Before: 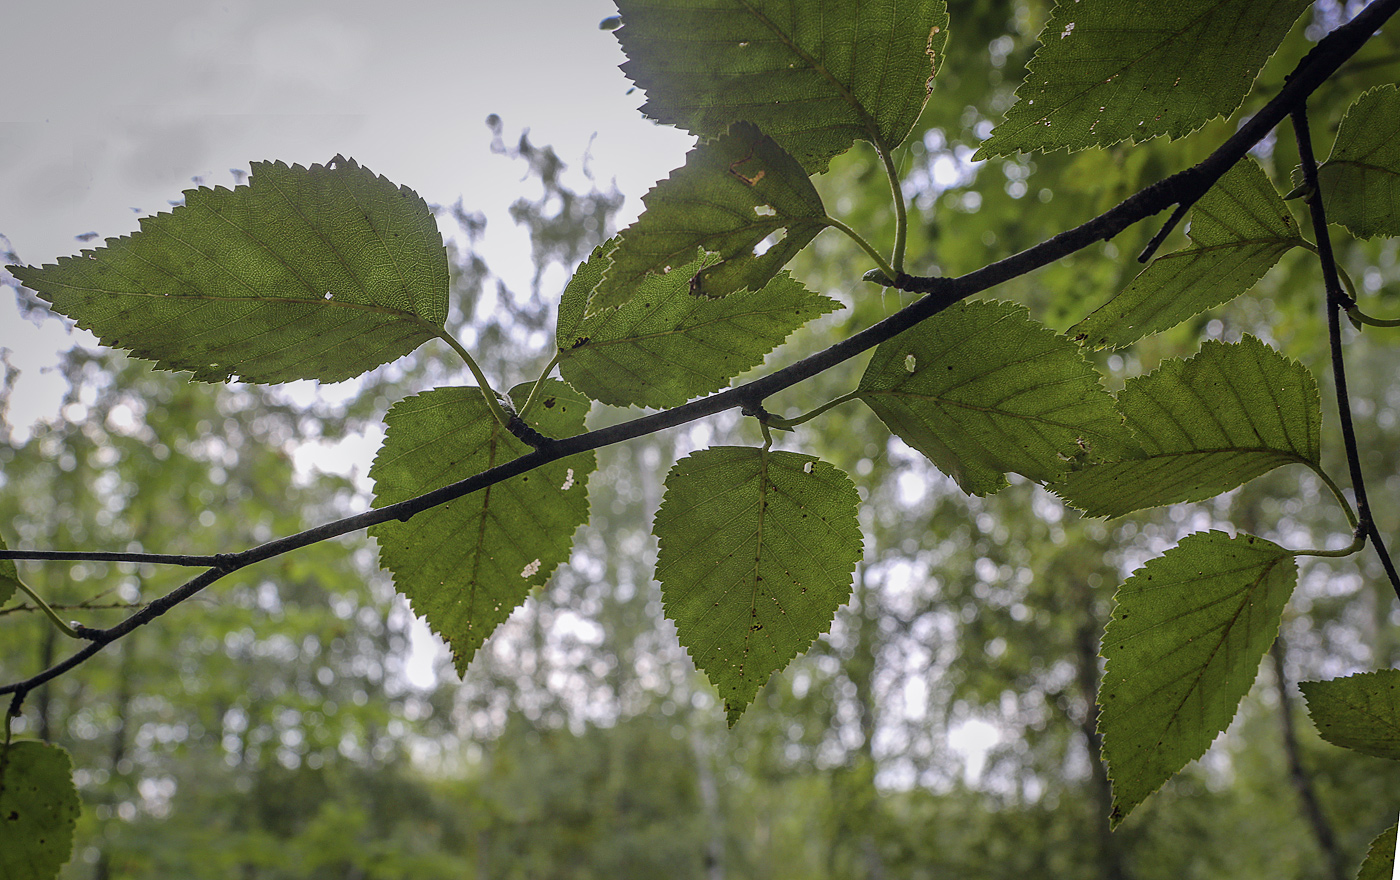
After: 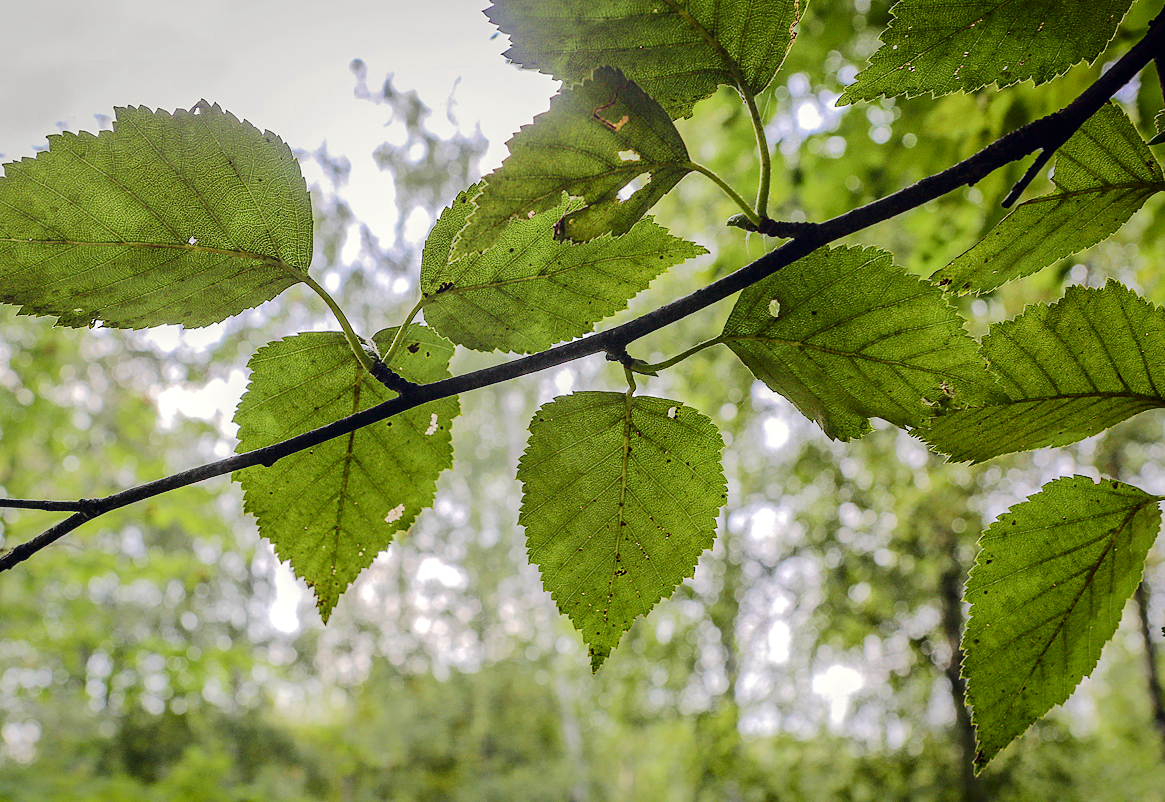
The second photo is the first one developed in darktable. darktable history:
exposure: compensate highlight preservation false
color balance rgb: highlights gain › luminance 6.821%, highlights gain › chroma 1.907%, highlights gain › hue 88.25°, perceptual saturation grading › global saturation 0.08%, perceptual saturation grading › highlights -15.503%, perceptual saturation grading › shadows 25.766%, global vibrance 14.281%
contrast brightness saturation: contrast 0.066, brightness -0.149, saturation 0.116
base curve: curves: ch0 [(0, 0) (0.235, 0.266) (0.503, 0.496) (0.786, 0.72) (1, 1)]
crop: left 9.785%, top 6.298%, right 6.942%, bottom 2.536%
color correction: highlights a* 0.014, highlights b* -0.514
tone equalizer: -7 EV 0.158 EV, -6 EV 0.635 EV, -5 EV 1.17 EV, -4 EV 1.29 EV, -3 EV 1.12 EV, -2 EV 0.6 EV, -1 EV 0.162 EV, edges refinement/feathering 500, mask exposure compensation -1.57 EV, preserve details no
